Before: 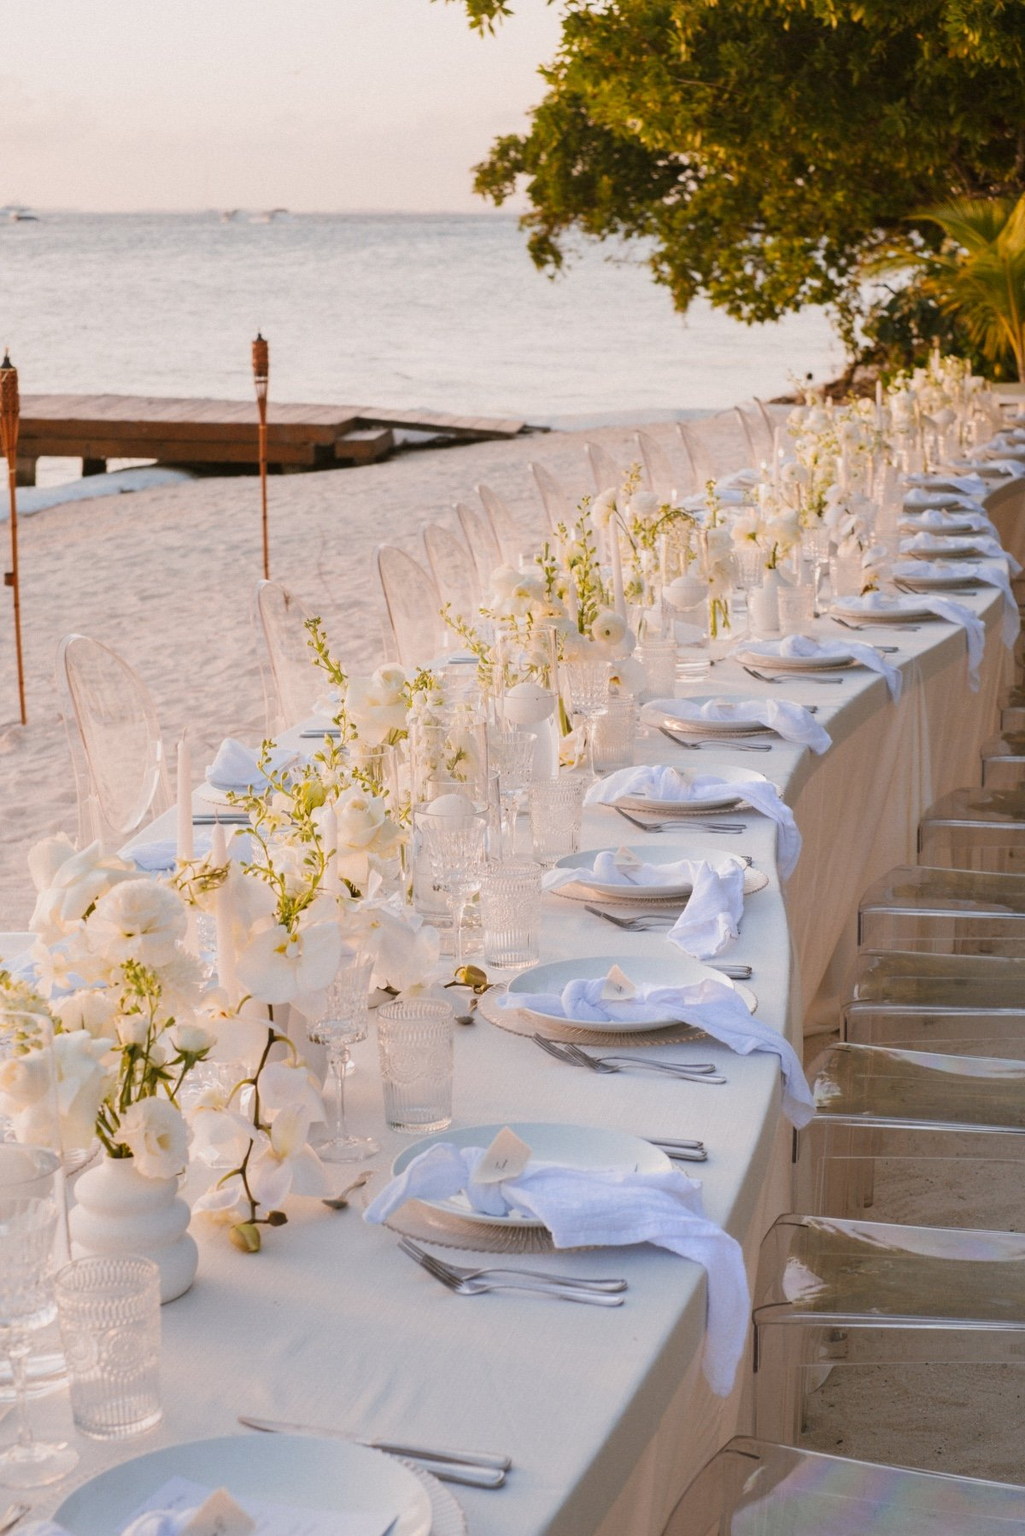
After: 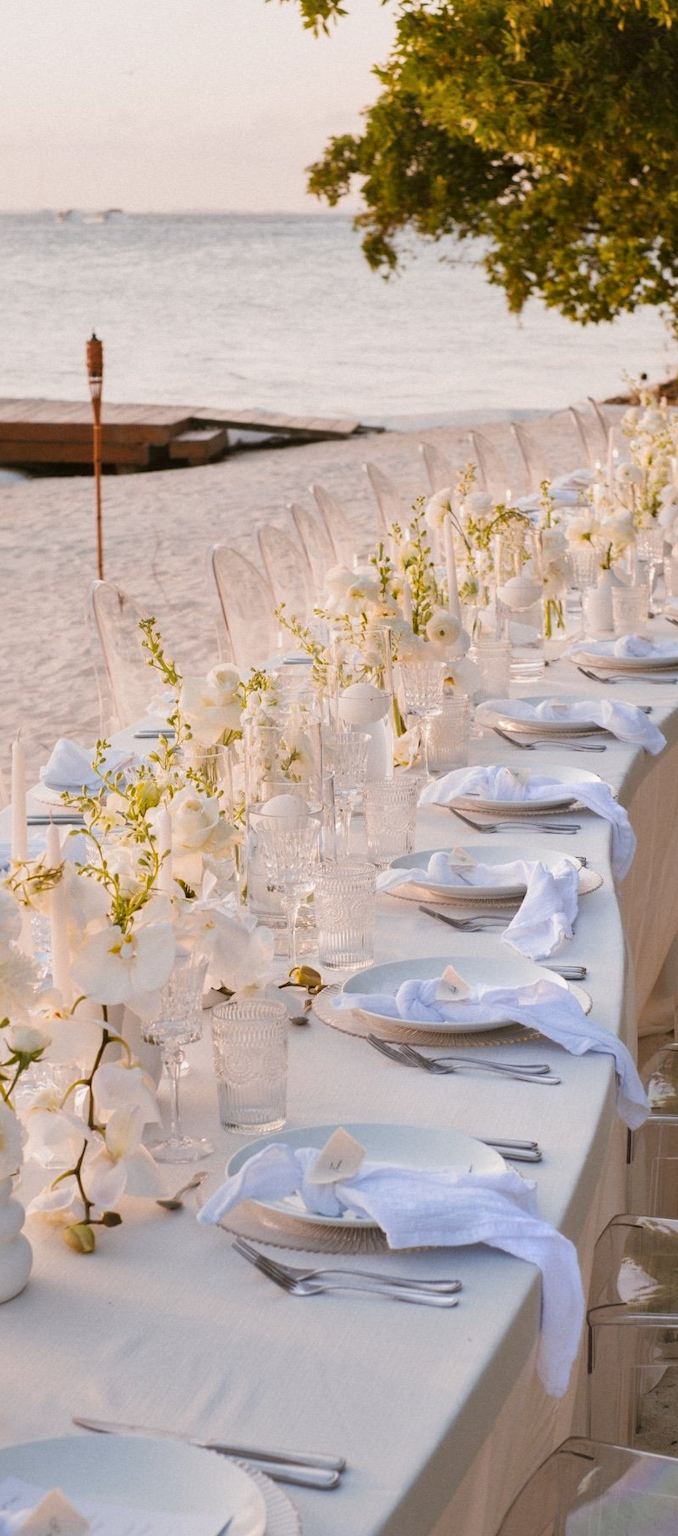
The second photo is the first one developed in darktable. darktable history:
crop and rotate: left 16.177%, right 17.582%
local contrast: mode bilateral grid, contrast 19, coarseness 49, detail 121%, midtone range 0.2
